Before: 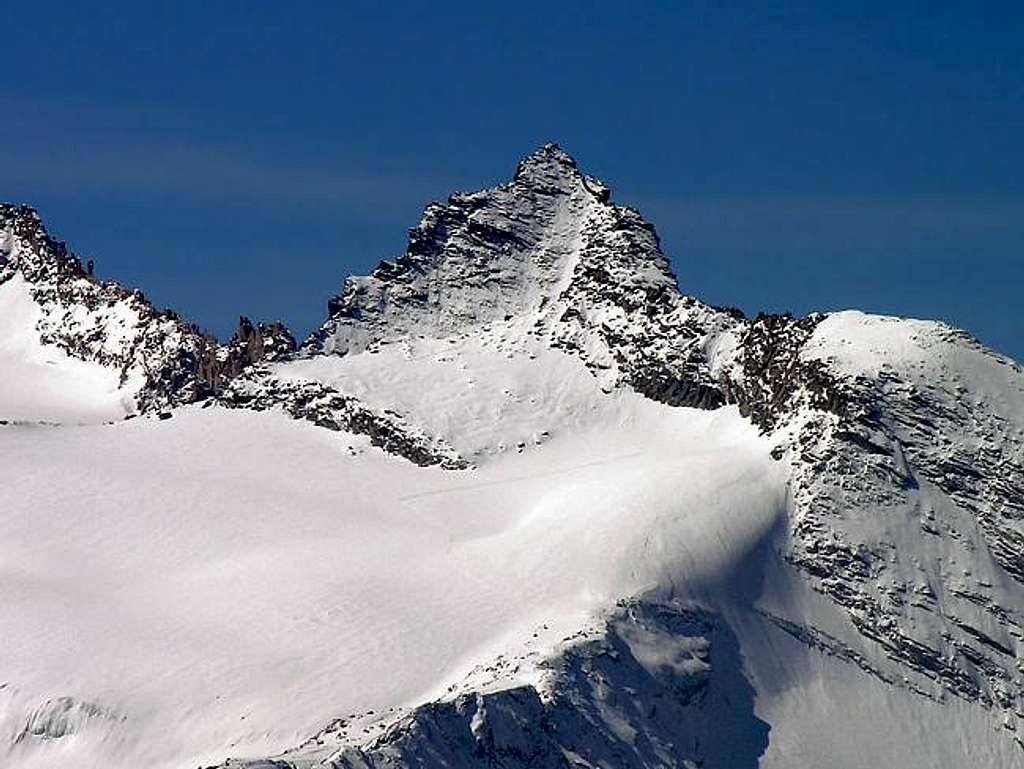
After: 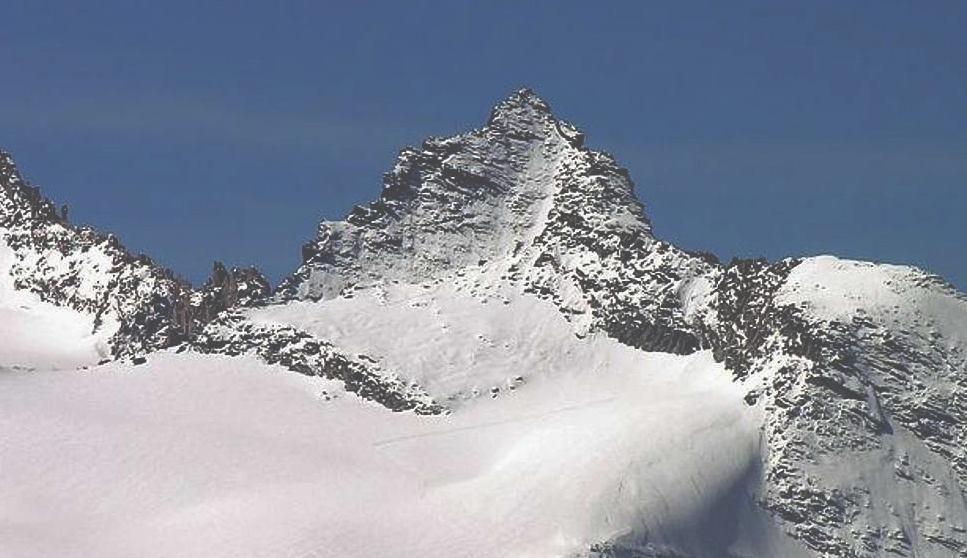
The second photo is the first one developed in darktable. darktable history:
crop: left 2.547%, top 7.221%, right 2.986%, bottom 20.144%
exposure: black level correction -0.064, exposure -0.05 EV, compensate highlight preservation false
